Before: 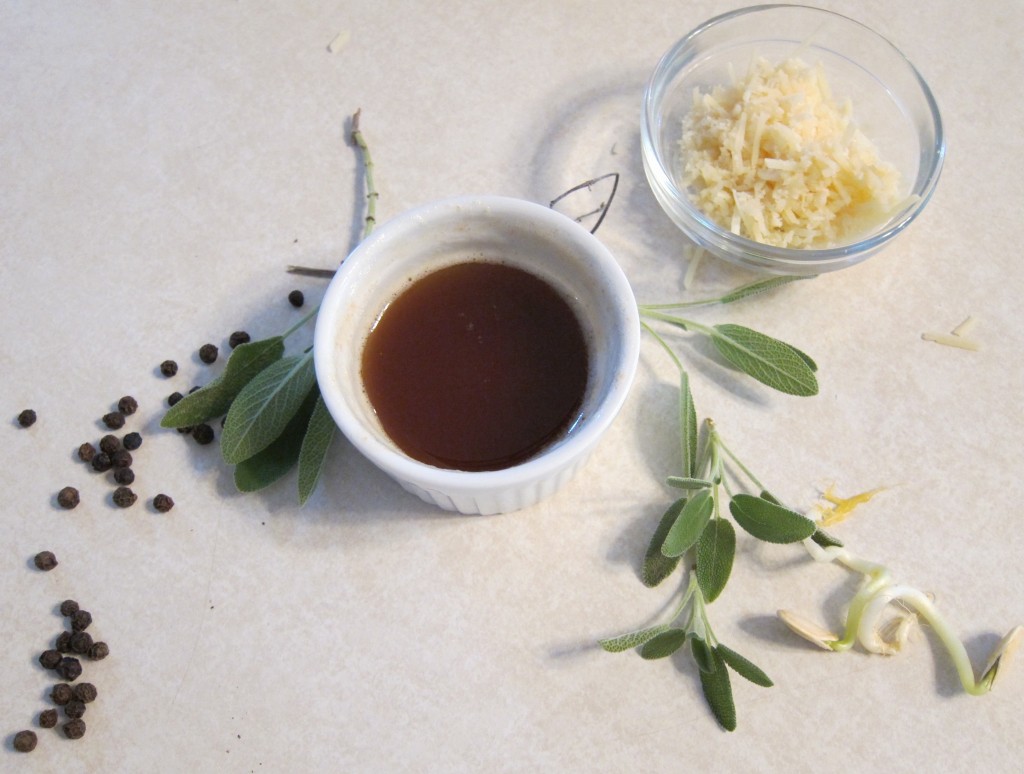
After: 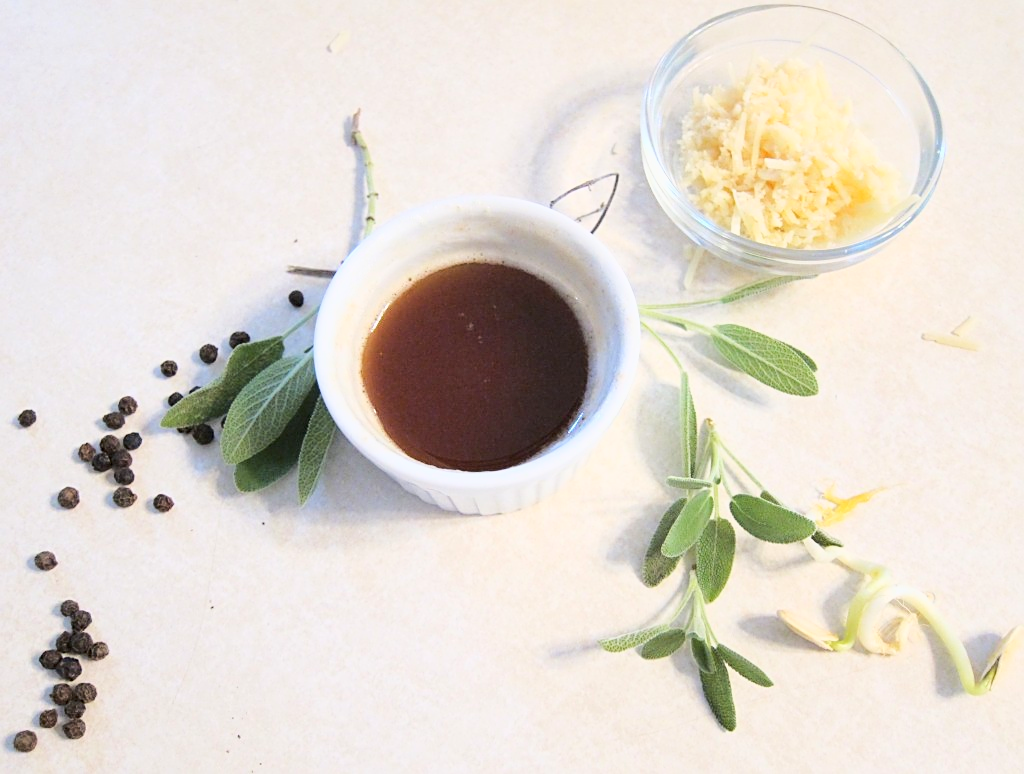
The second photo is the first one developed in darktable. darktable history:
local contrast: mode bilateral grid, contrast 9, coarseness 26, detail 115%, midtone range 0.2
sharpen: on, module defaults
base curve: curves: ch0 [(0, 0) (0.025, 0.046) (0.112, 0.277) (0.467, 0.74) (0.814, 0.929) (1, 0.942)]
